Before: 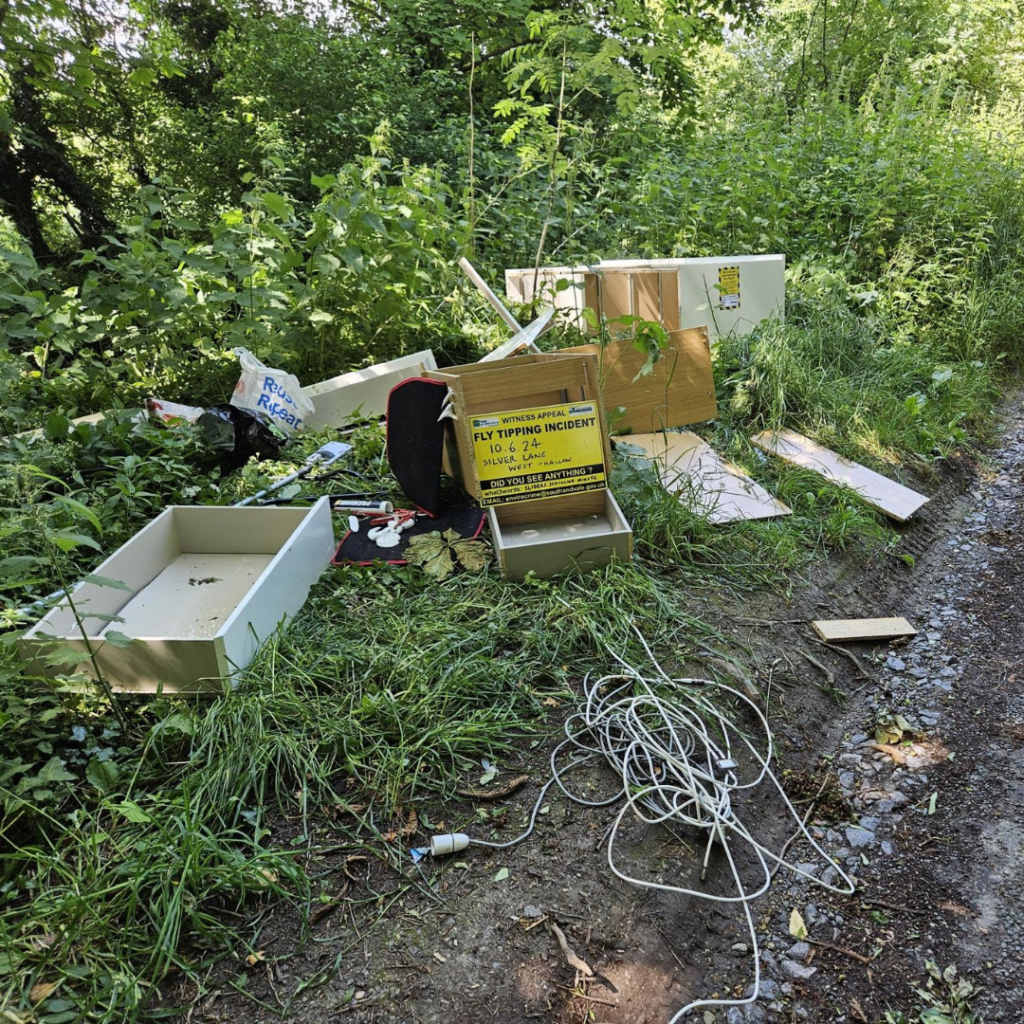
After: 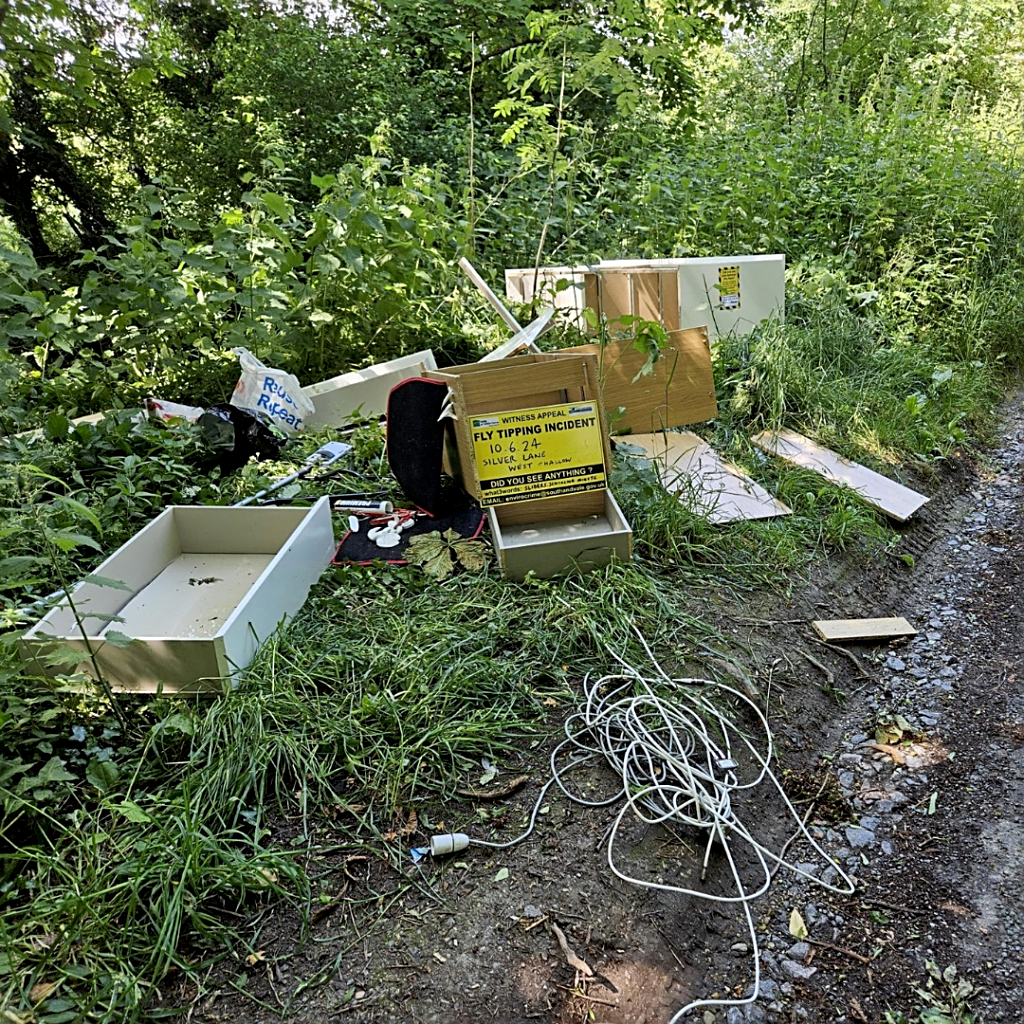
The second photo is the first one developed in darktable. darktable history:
exposure: black level correction 0.005, exposure 0.001 EV, compensate highlight preservation false
sharpen: on, module defaults
